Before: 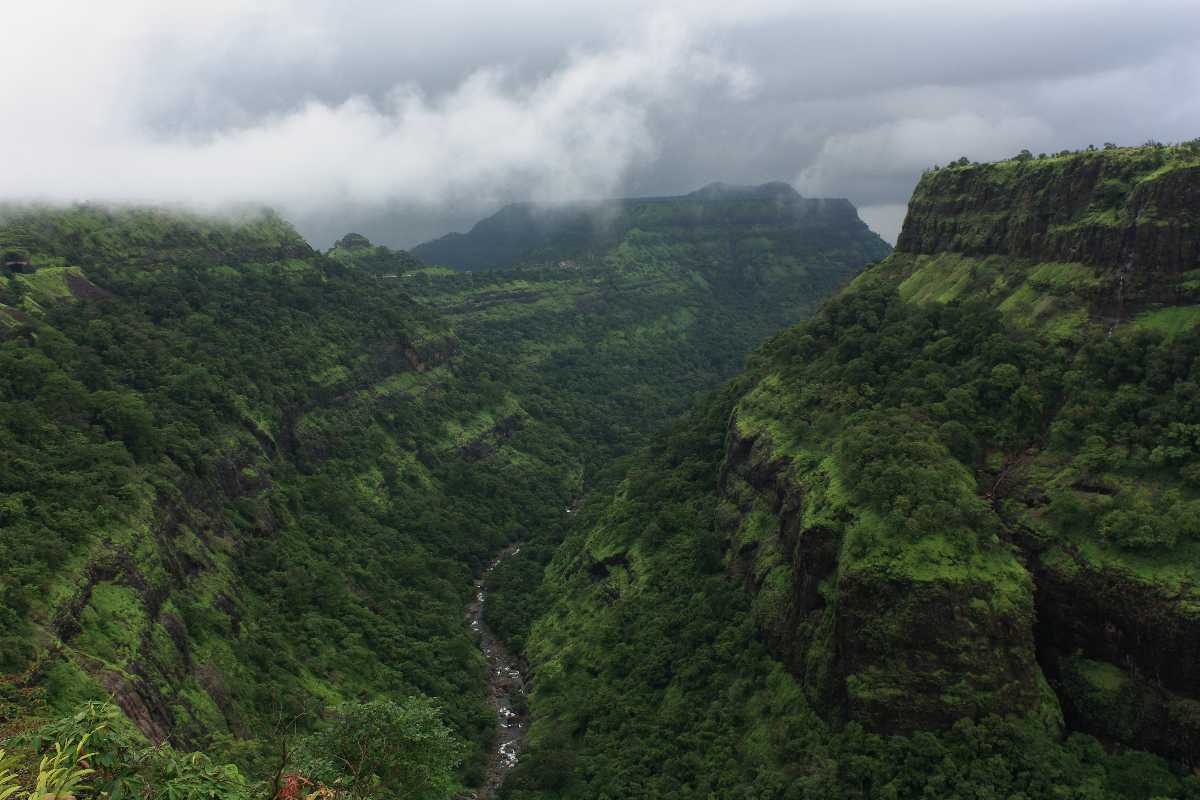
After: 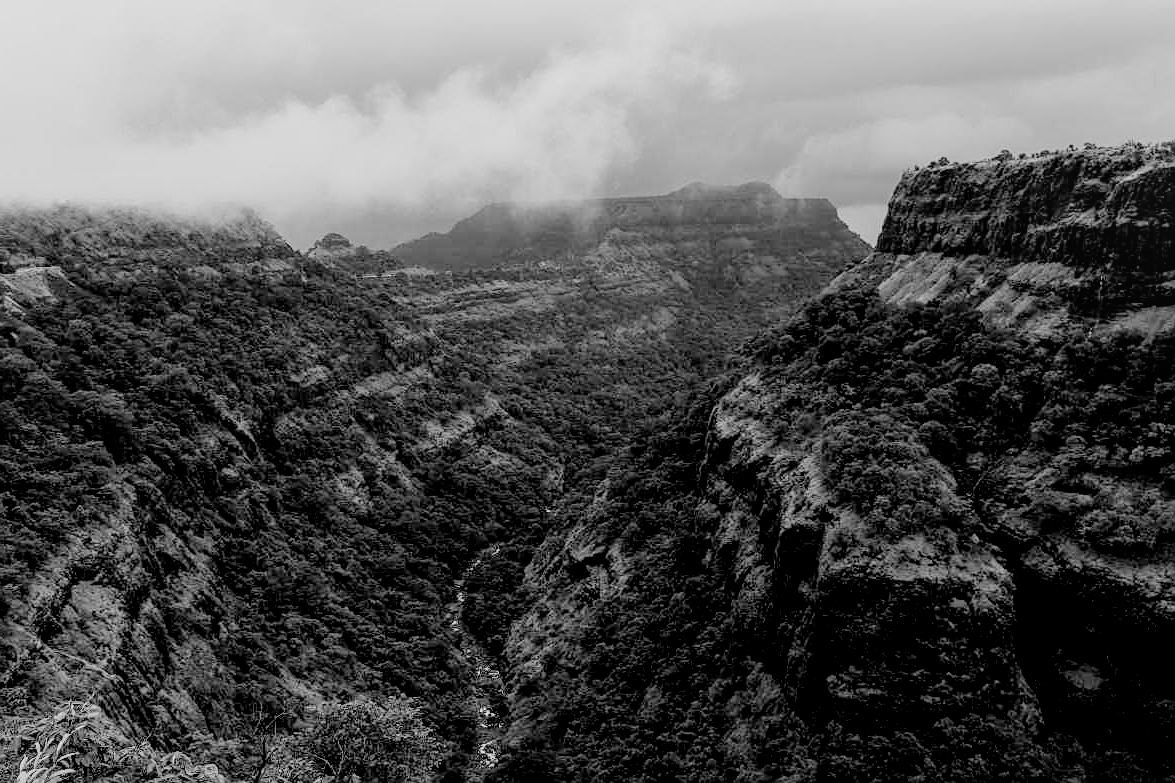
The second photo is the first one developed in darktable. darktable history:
color calibration: illuminant as shot in camera, x 0.358, y 0.373, temperature 4628.91 K
crop: left 1.743%, right 0.268%, bottom 2.011%
sharpen: on, module defaults
exposure: black level correction 0, exposure 0.9 EV, compensate highlight preservation false
monochrome: a 30.25, b 92.03
filmic rgb: black relative exposure -2.85 EV, white relative exposure 4.56 EV, hardness 1.77, contrast 1.25, preserve chrominance no, color science v5 (2021)
local contrast: on, module defaults
